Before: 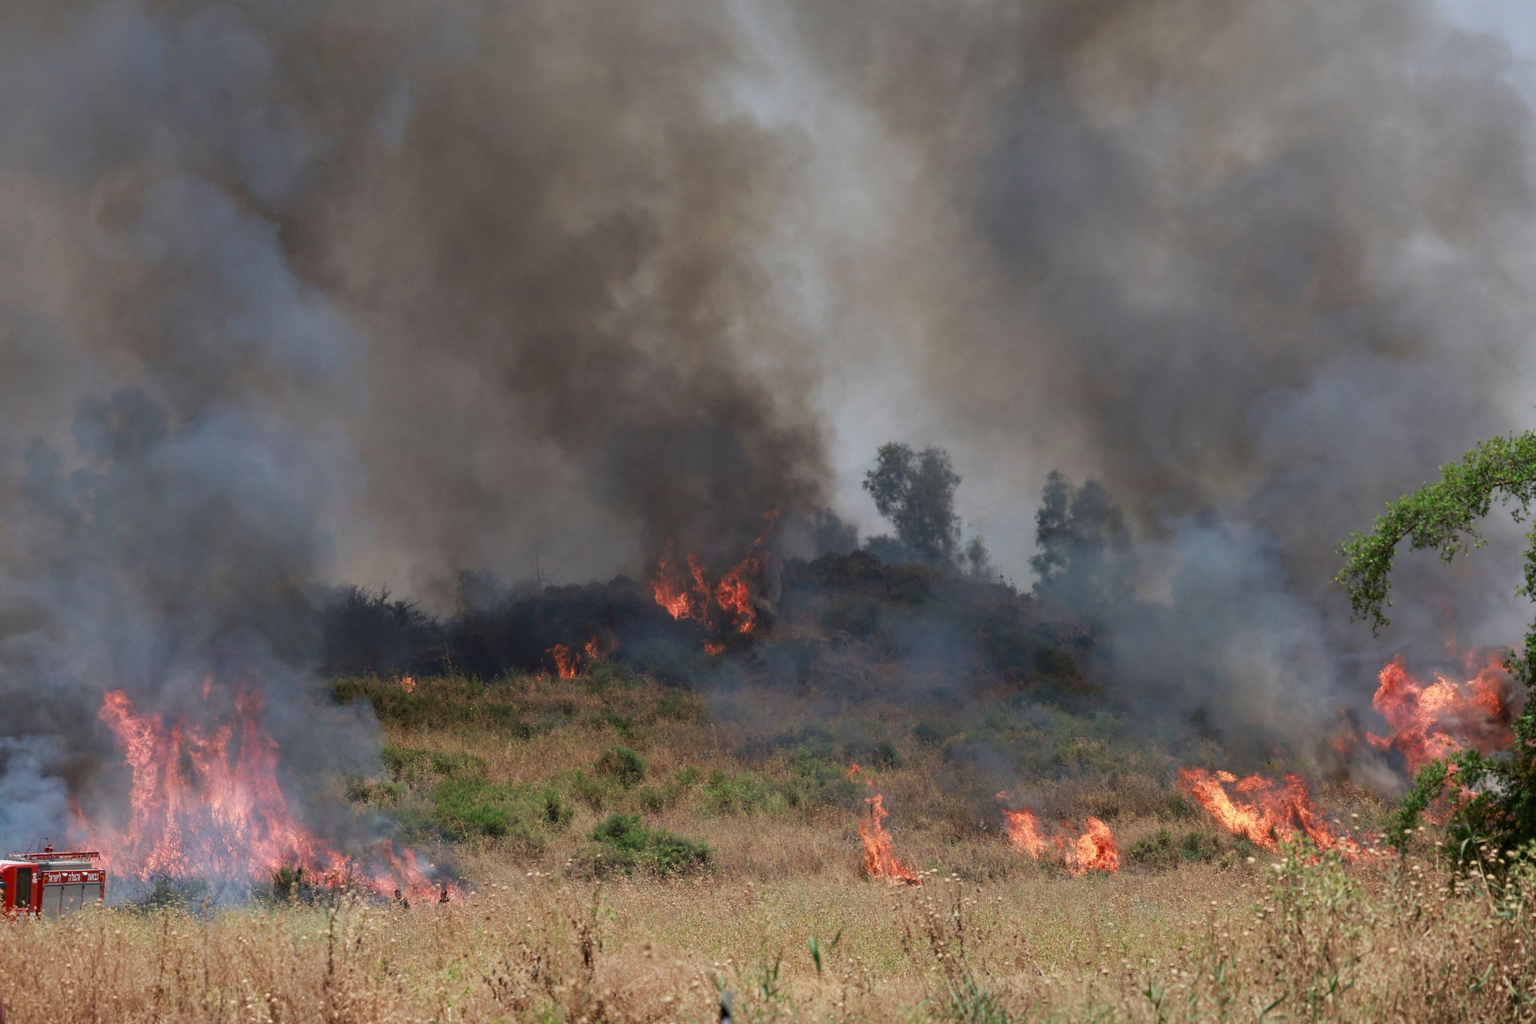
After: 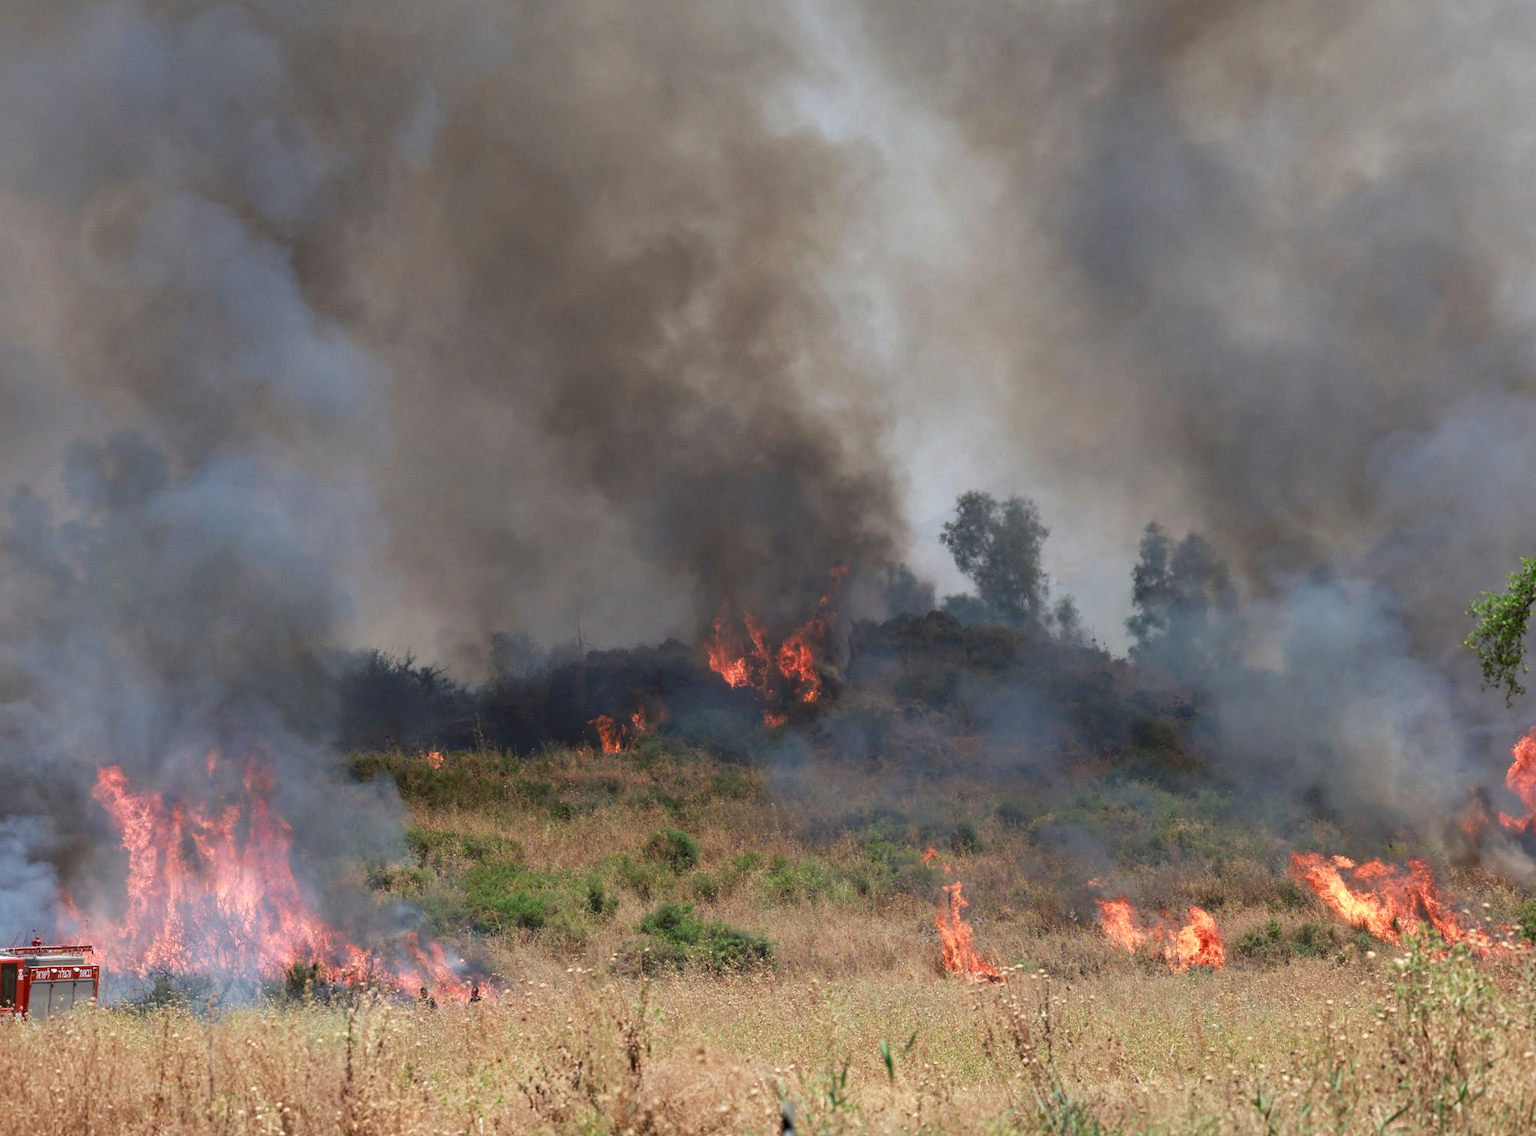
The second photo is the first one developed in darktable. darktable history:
crop and rotate: left 1.088%, right 8.807%
exposure: exposure 0.376 EV, compensate highlight preservation false
